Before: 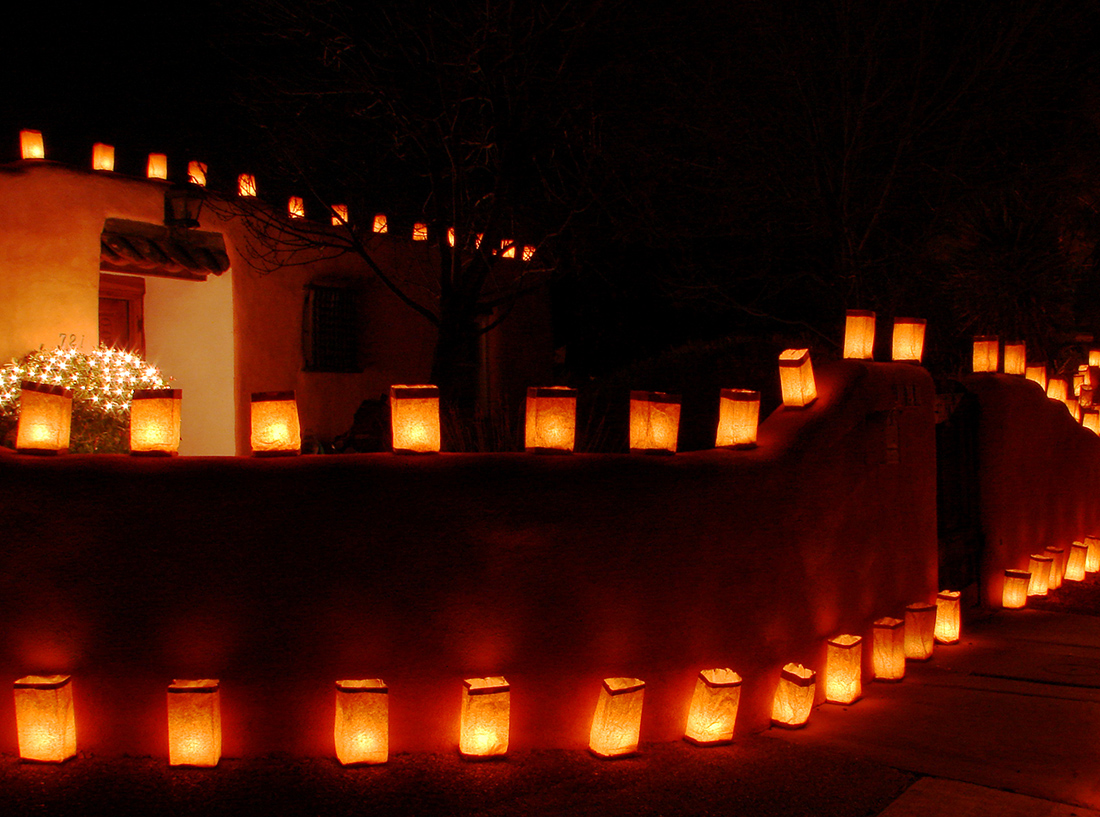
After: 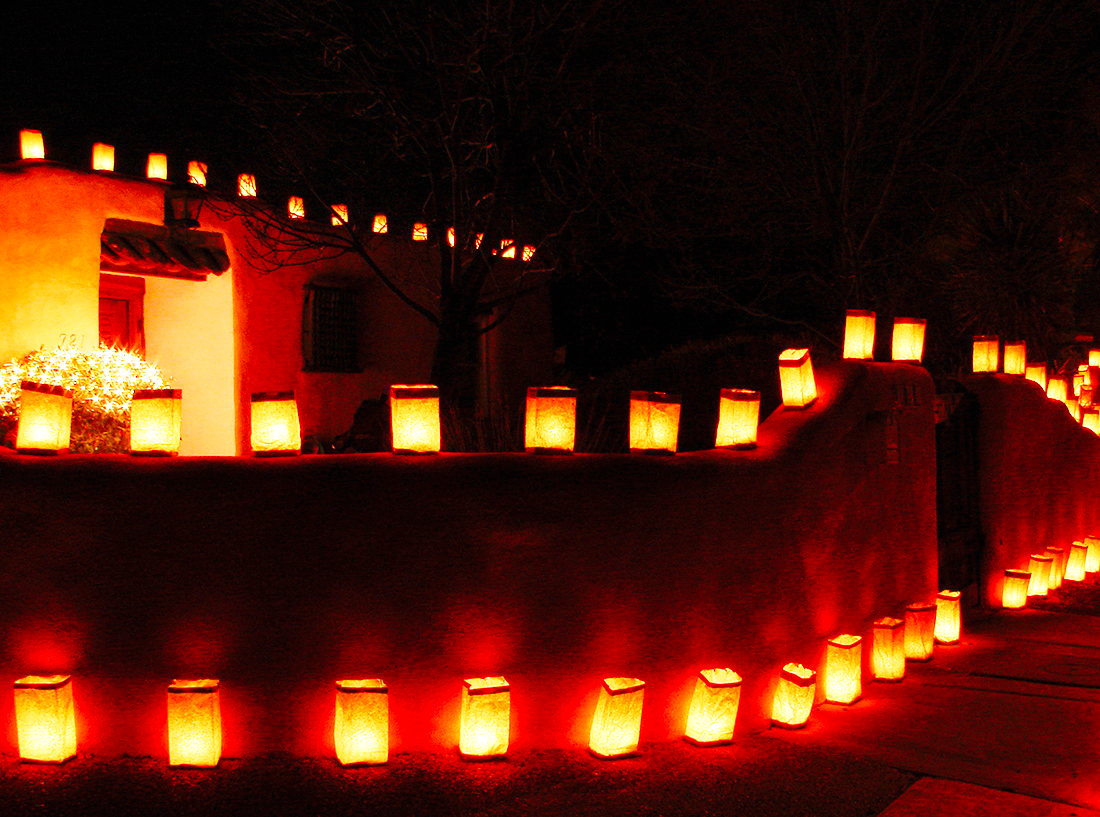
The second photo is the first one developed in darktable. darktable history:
exposure: black level correction 0, exposure 0.698 EV, compensate highlight preservation false
base curve: curves: ch0 [(0, 0) (0.032, 0.037) (0.105, 0.228) (0.435, 0.76) (0.856, 0.983) (1, 1)], preserve colors none
